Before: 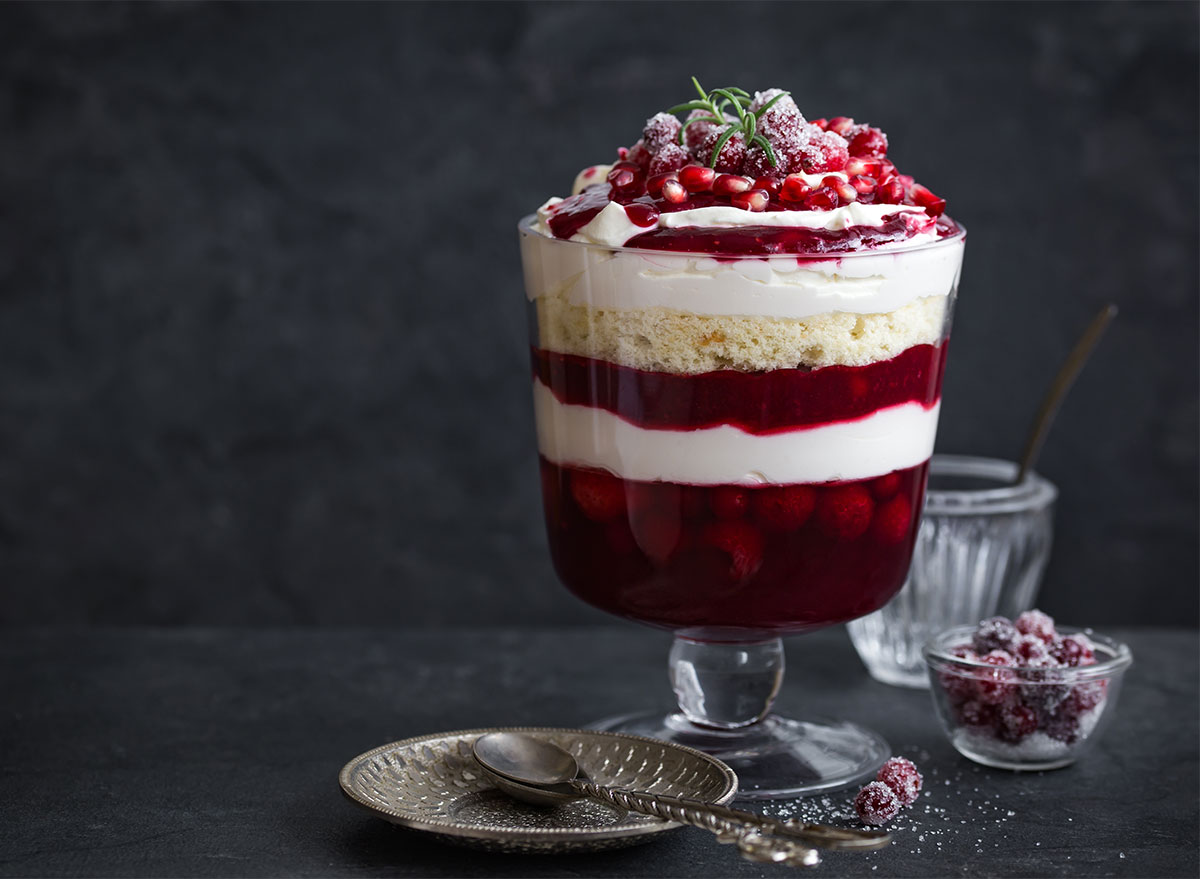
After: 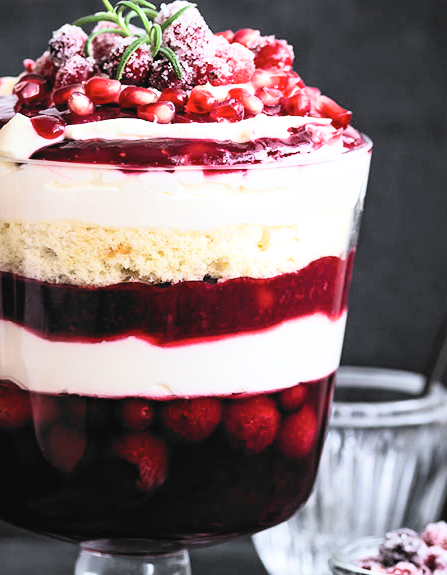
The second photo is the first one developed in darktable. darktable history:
crop and rotate: left 49.515%, top 10.128%, right 13.206%, bottom 24.36%
filmic rgb: black relative exposure -5.02 EV, white relative exposure 3.55 EV, threshold 2.98 EV, hardness 3.18, contrast 1.297, highlights saturation mix -48.5%, color science v6 (2022), enable highlight reconstruction true
exposure: black level correction 0, exposure 1.107 EV, compensate highlight preservation false
tone curve: curves: ch0 [(0, 0.028) (0.138, 0.156) (0.468, 0.516) (0.754, 0.823) (1, 1)], color space Lab, independent channels, preserve colors none
